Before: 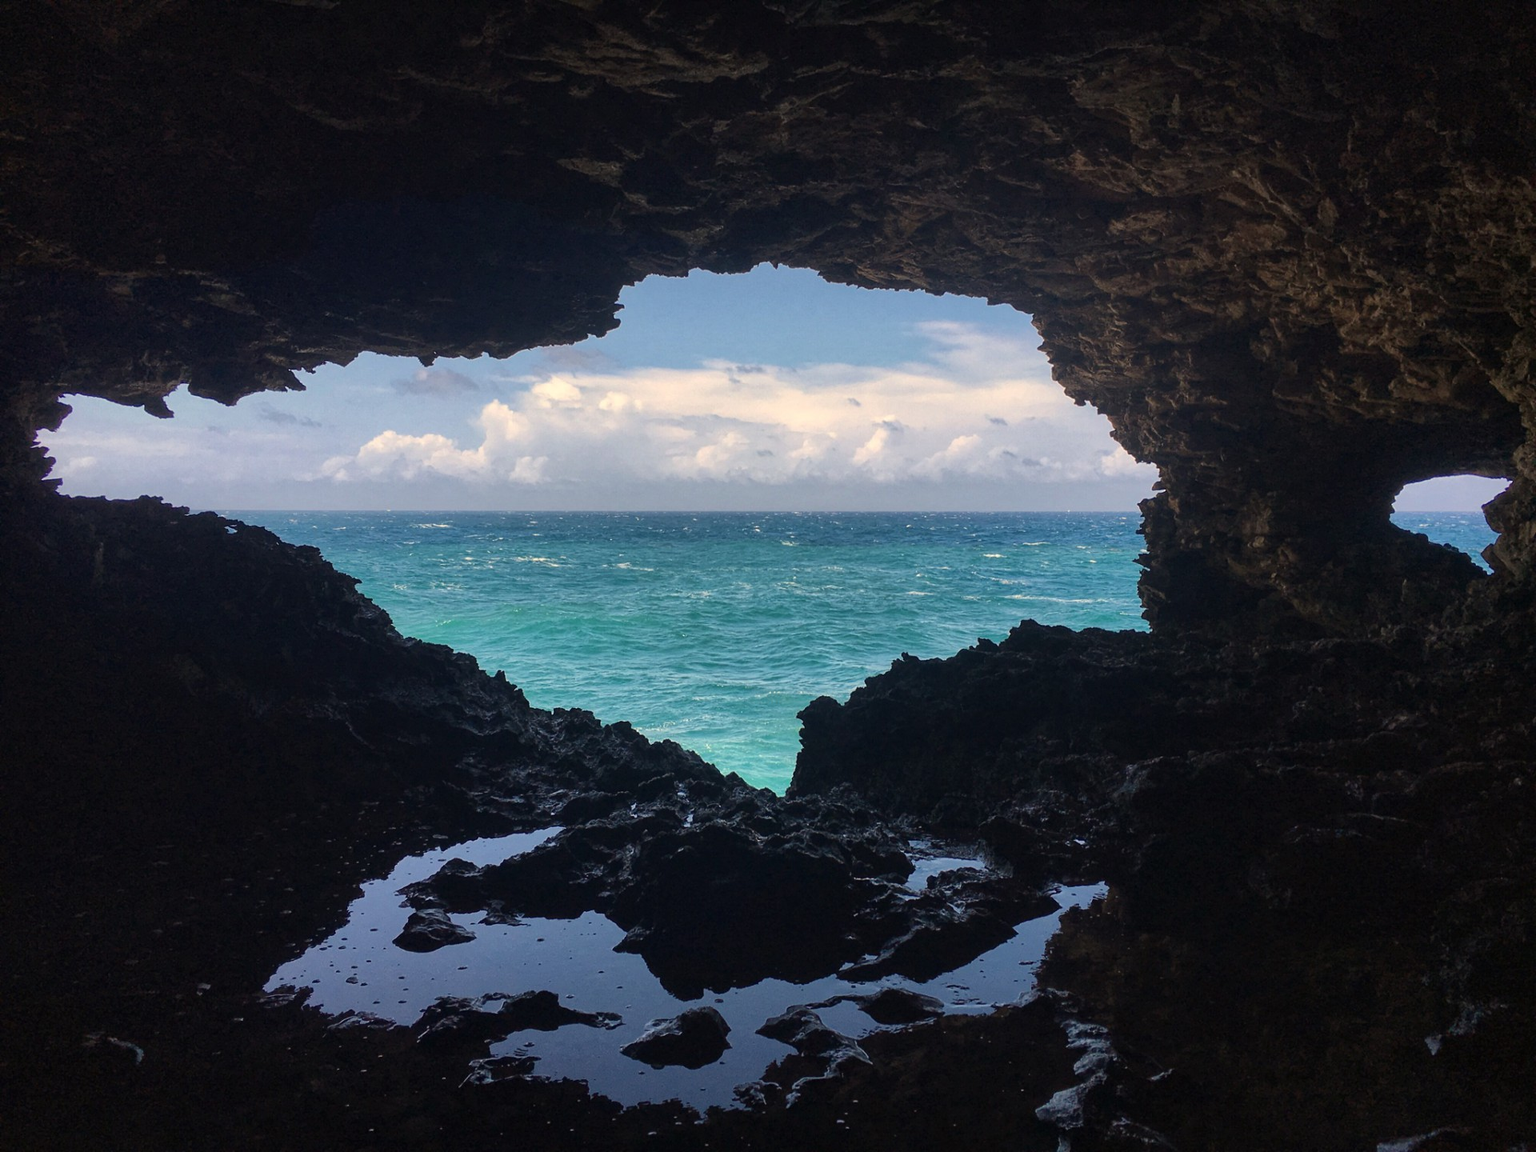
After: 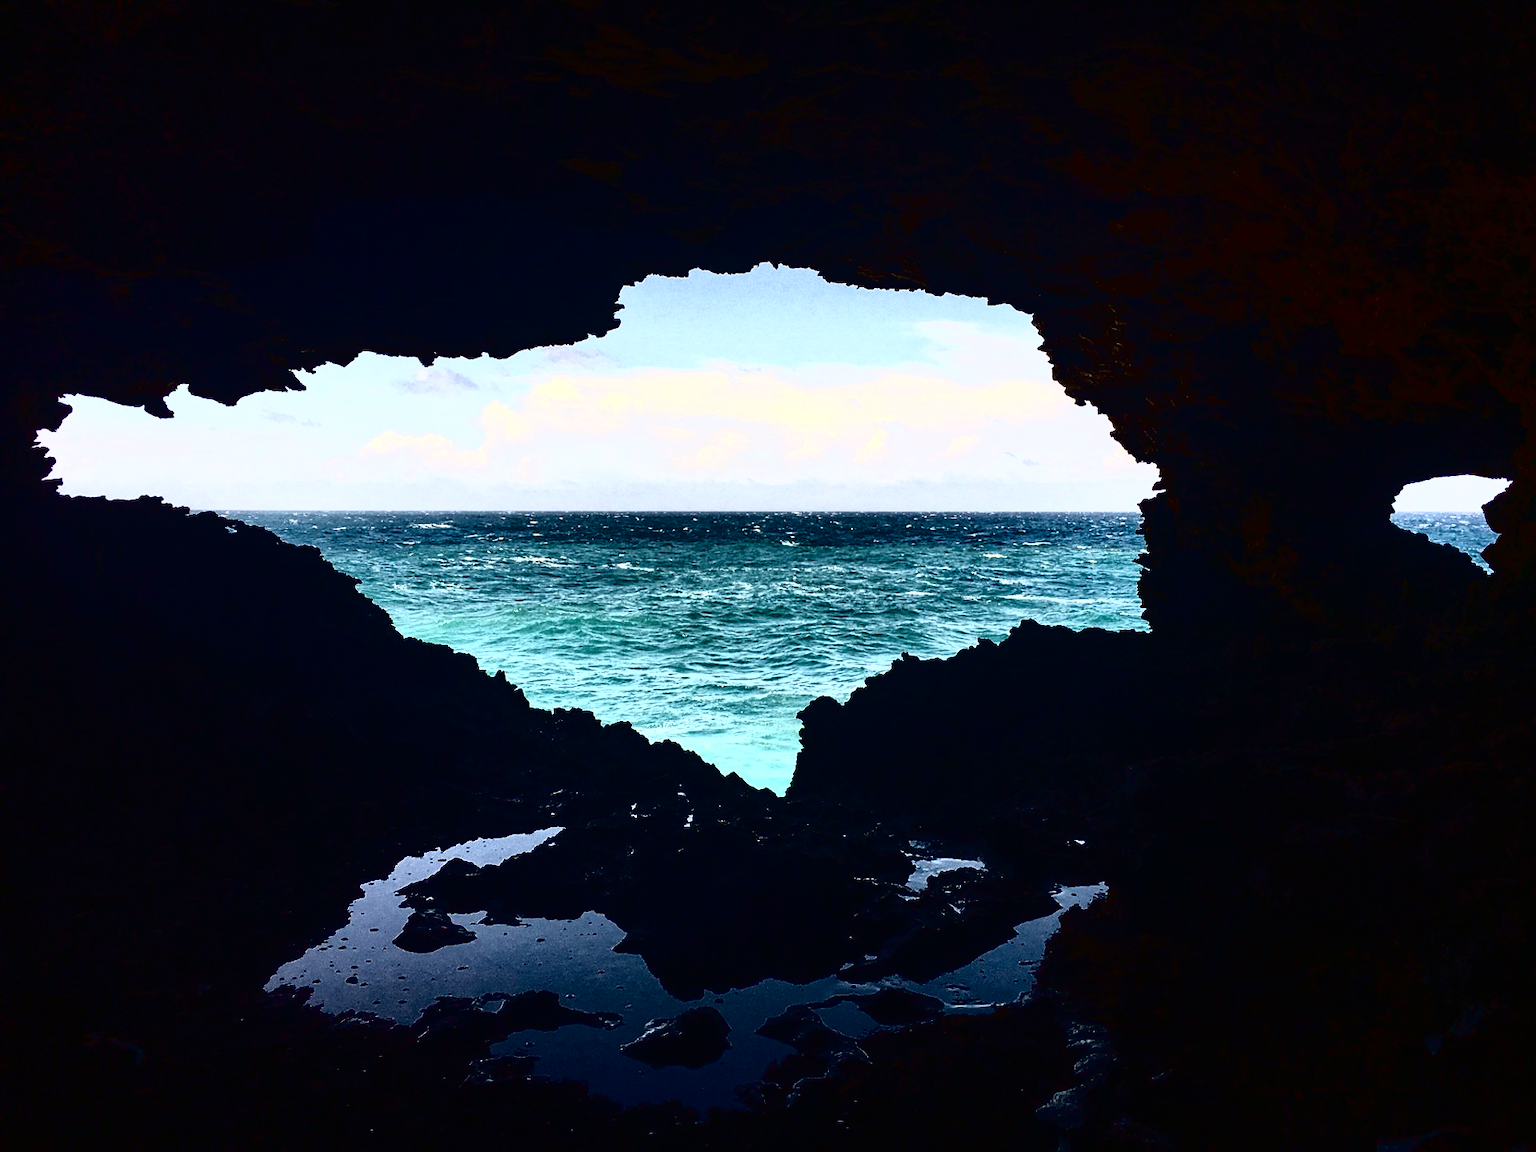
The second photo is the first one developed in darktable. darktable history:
exposure: exposure 0.408 EV, compensate highlight preservation false
tone curve: curves: ch0 [(0, 0) (0.003, 0.005) (0.011, 0.005) (0.025, 0.006) (0.044, 0.008) (0.069, 0.01) (0.1, 0.012) (0.136, 0.015) (0.177, 0.019) (0.224, 0.017) (0.277, 0.015) (0.335, 0.018) (0.399, 0.043) (0.468, 0.118) (0.543, 0.349) (0.623, 0.591) (0.709, 0.88) (0.801, 0.983) (0.898, 0.973) (1, 1)], color space Lab, independent channels, preserve colors none
